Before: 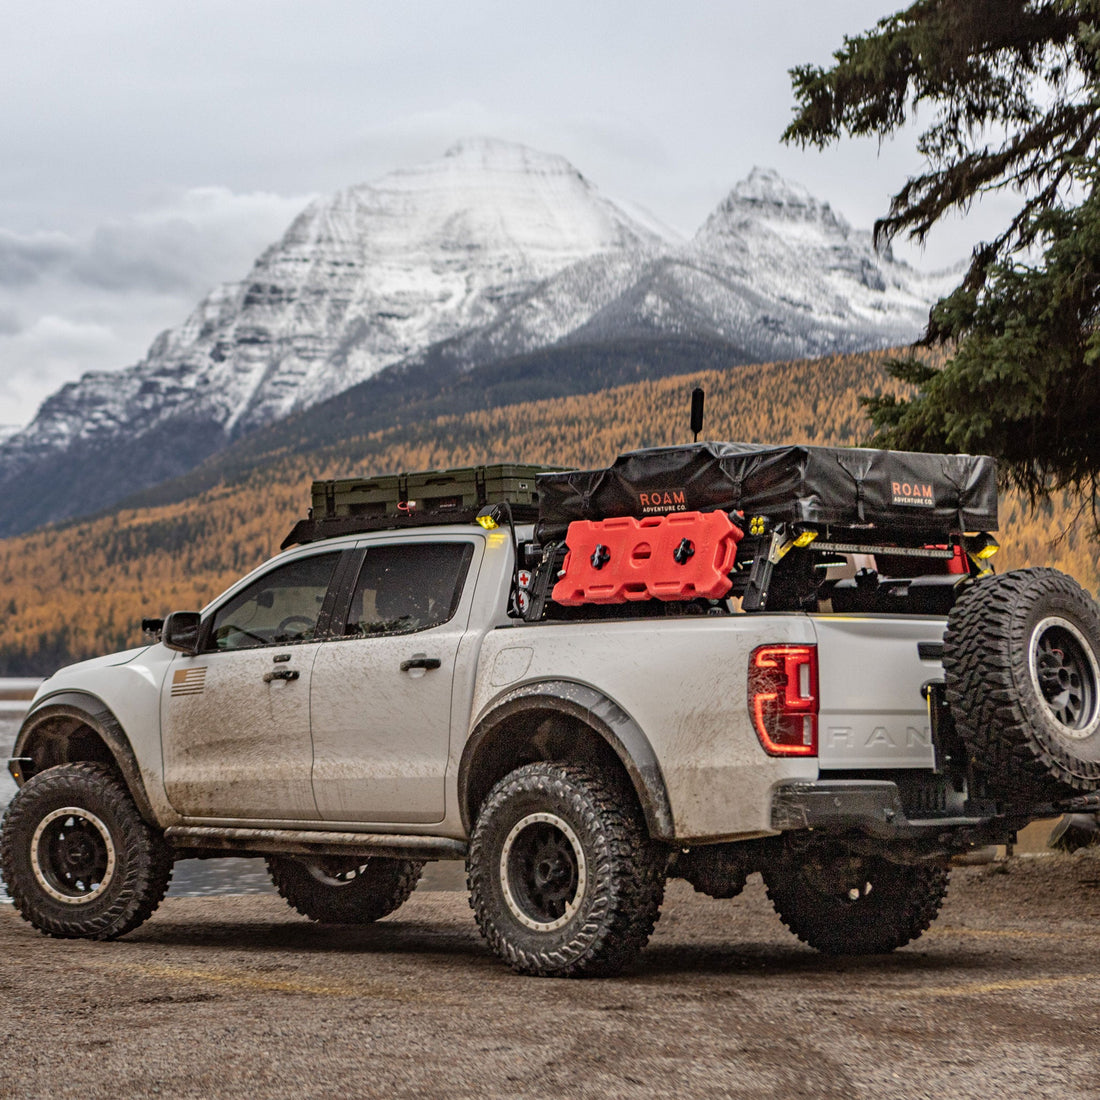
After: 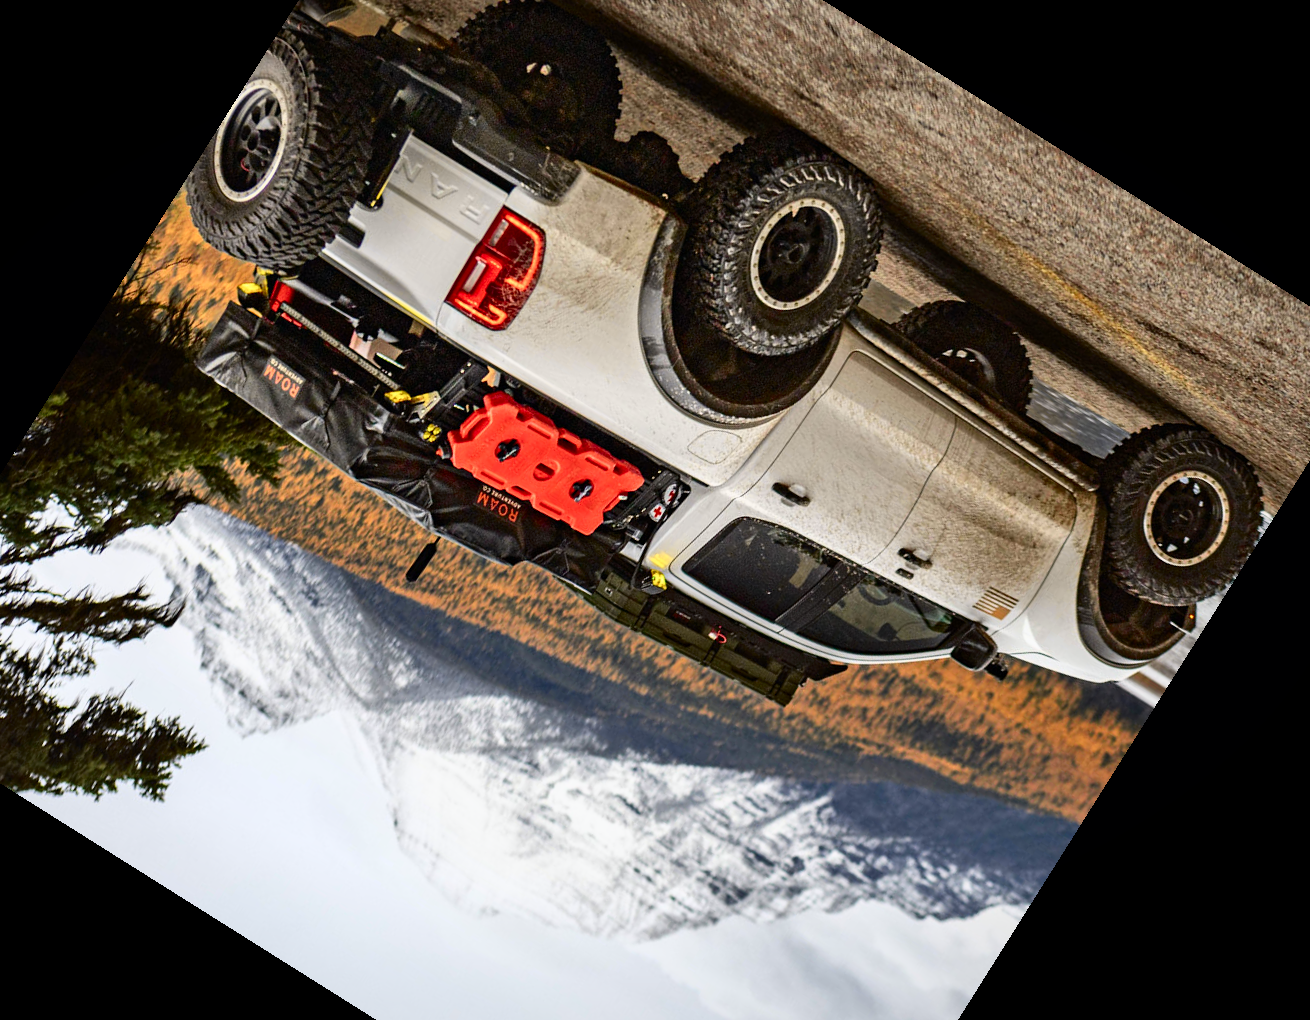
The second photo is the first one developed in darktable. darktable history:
crop and rotate: angle 147.83°, left 9.108%, top 15.575%, right 4.492%, bottom 17.157%
tone curve: curves: ch0 [(0, 0) (0.187, 0.12) (0.384, 0.363) (0.618, 0.698) (0.754, 0.857) (0.875, 0.956) (1, 0.987)]; ch1 [(0, 0) (0.402, 0.36) (0.476, 0.466) (0.501, 0.501) (0.518, 0.514) (0.564, 0.608) (0.614, 0.664) (0.692, 0.744) (1, 1)]; ch2 [(0, 0) (0.435, 0.412) (0.483, 0.481) (0.503, 0.503) (0.522, 0.535) (0.563, 0.601) (0.627, 0.699) (0.699, 0.753) (0.997, 0.858)], color space Lab, independent channels, preserve colors none
vignetting: fall-off start 97.55%, fall-off radius 100.81%, center (-0.031, -0.035), width/height ratio 1.366
